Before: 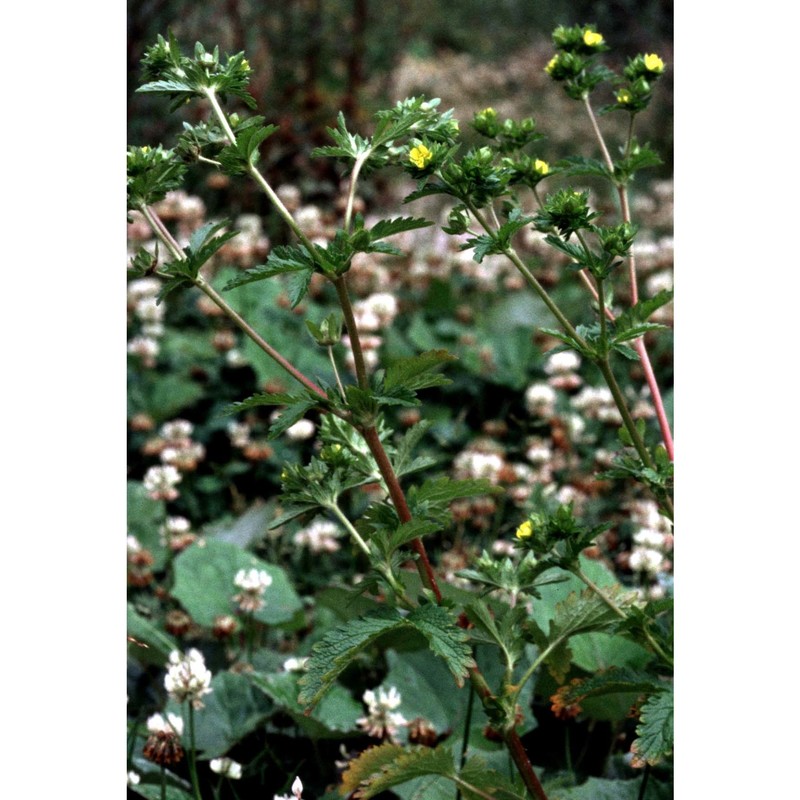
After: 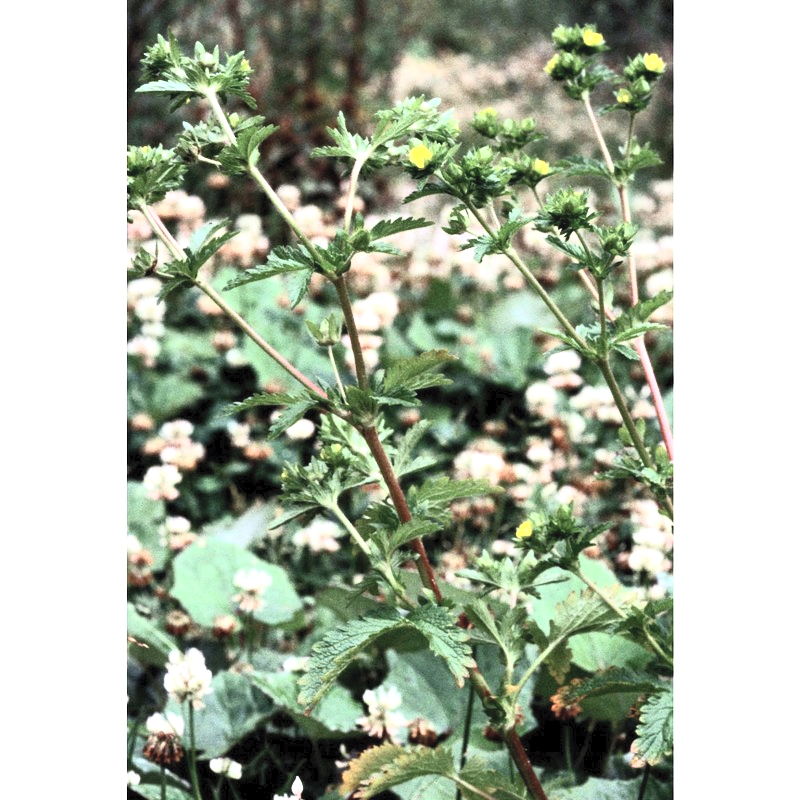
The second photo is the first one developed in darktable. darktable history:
exposure: exposure 0.648 EV, compensate highlight preservation false
contrast brightness saturation: contrast 0.43, brightness 0.56, saturation -0.19
